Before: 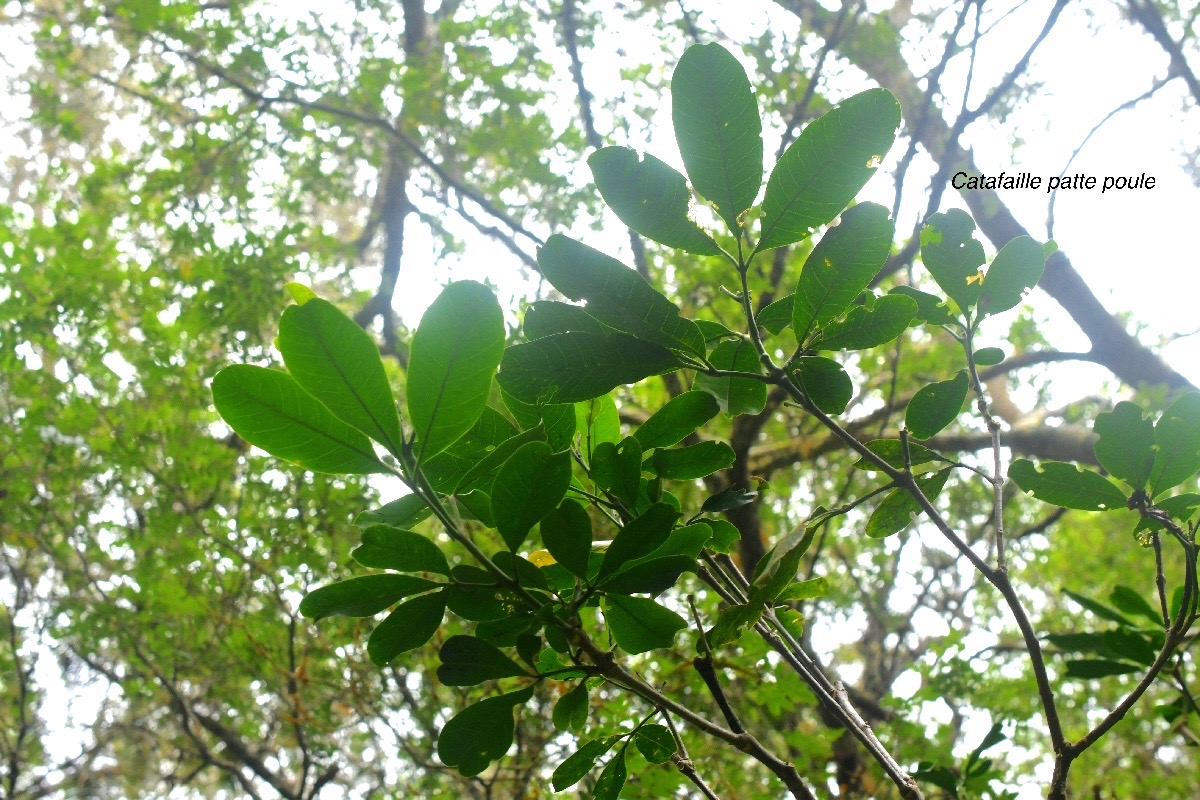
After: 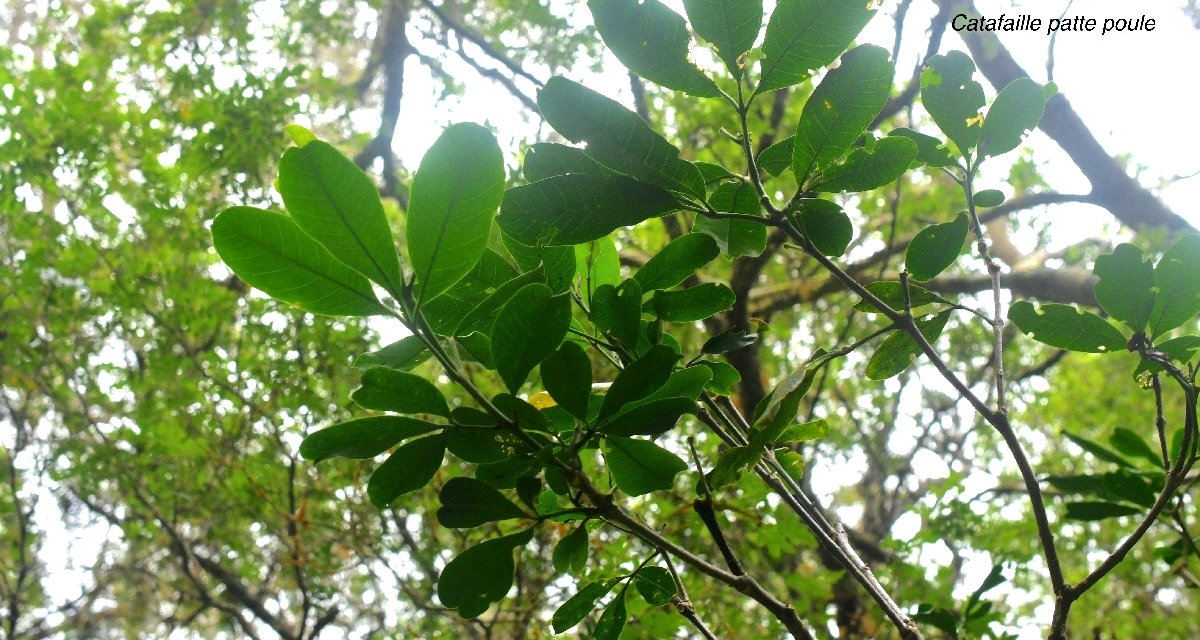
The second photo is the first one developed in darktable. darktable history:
tone equalizer: on, module defaults
crop and rotate: top 19.913%
local contrast: mode bilateral grid, contrast 21, coarseness 49, detail 119%, midtone range 0.2
